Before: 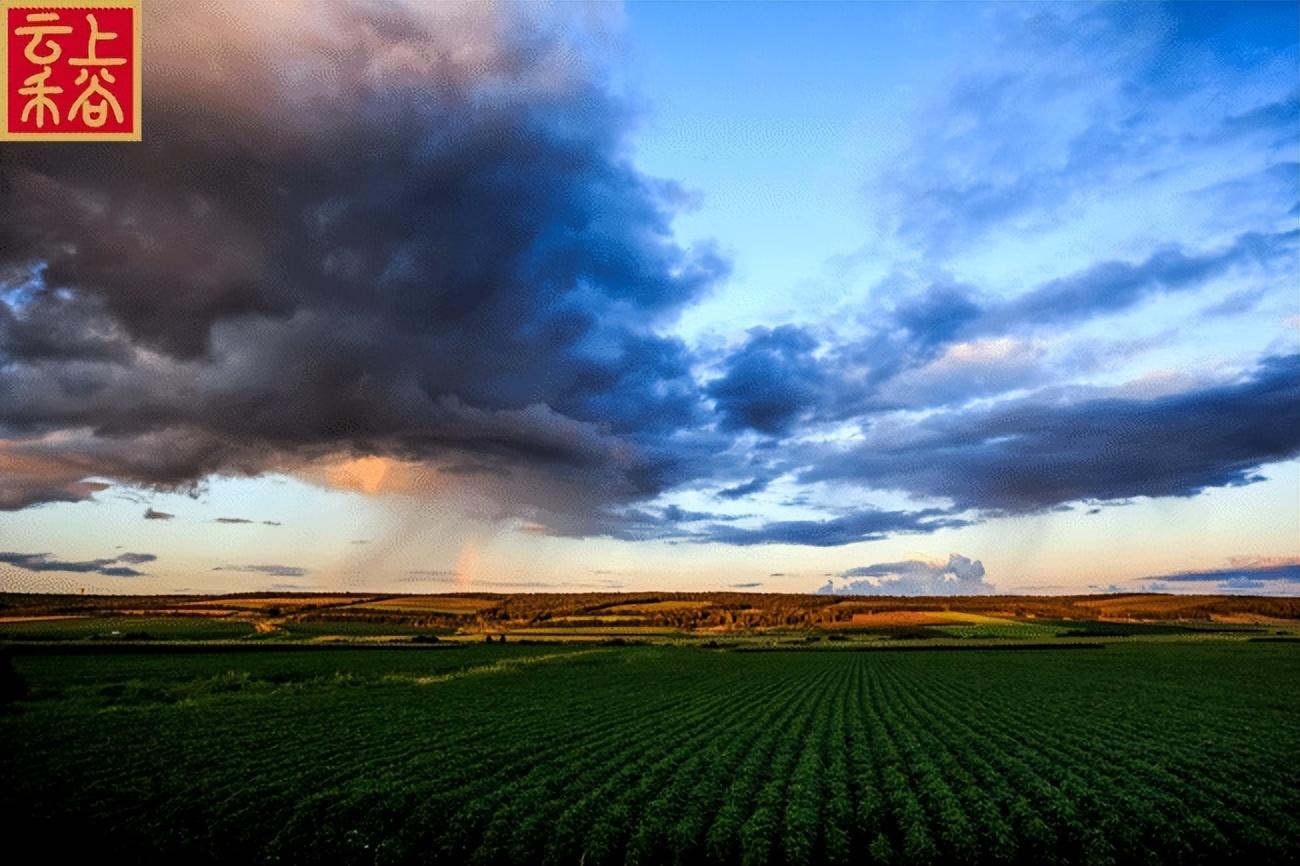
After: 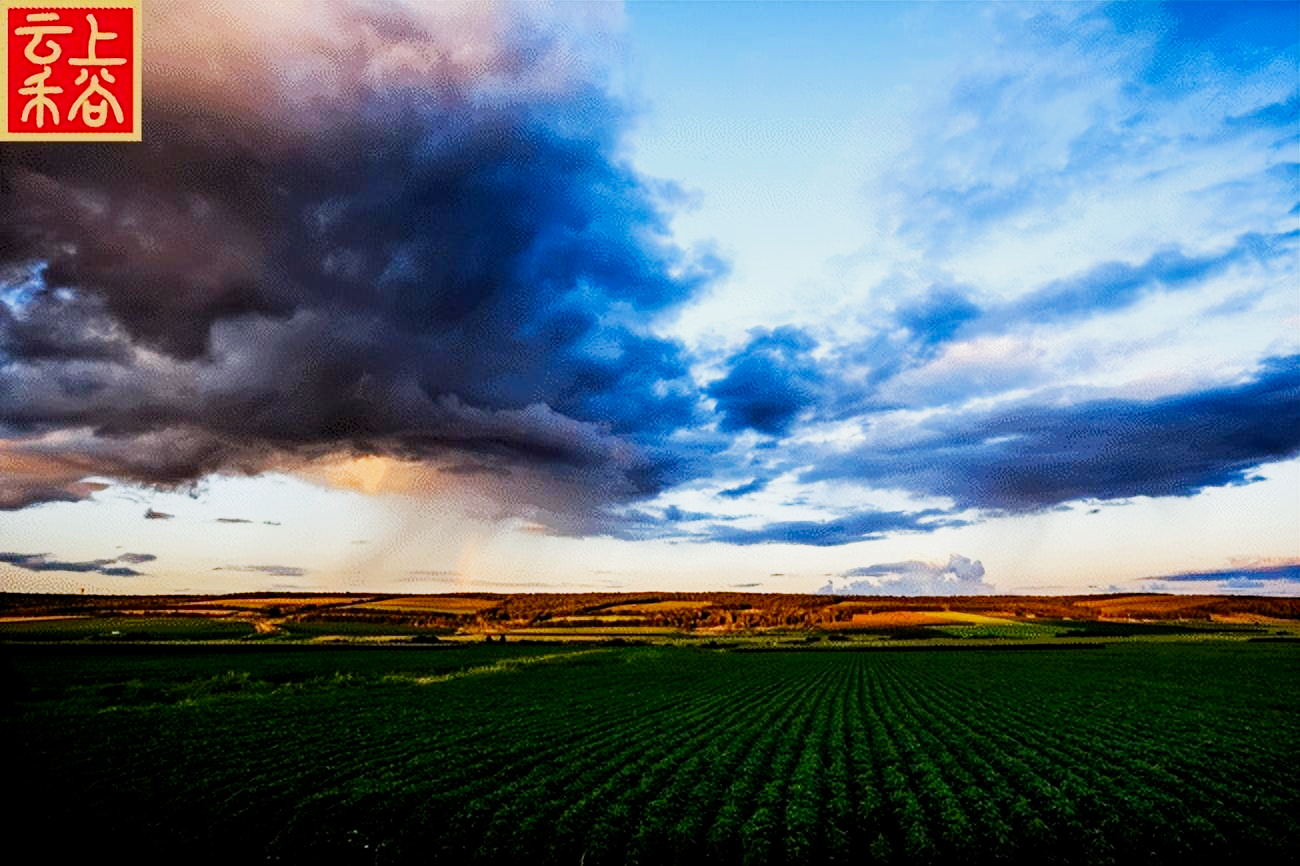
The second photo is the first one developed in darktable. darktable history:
filmic rgb: black relative exposure -16 EV, white relative exposure 5.31 EV, hardness 5.9, contrast 1.25, preserve chrominance no, color science v5 (2021)
exposure: black level correction 0, exposure 0.5 EV, compensate highlight preservation false
haze removal: adaptive false
